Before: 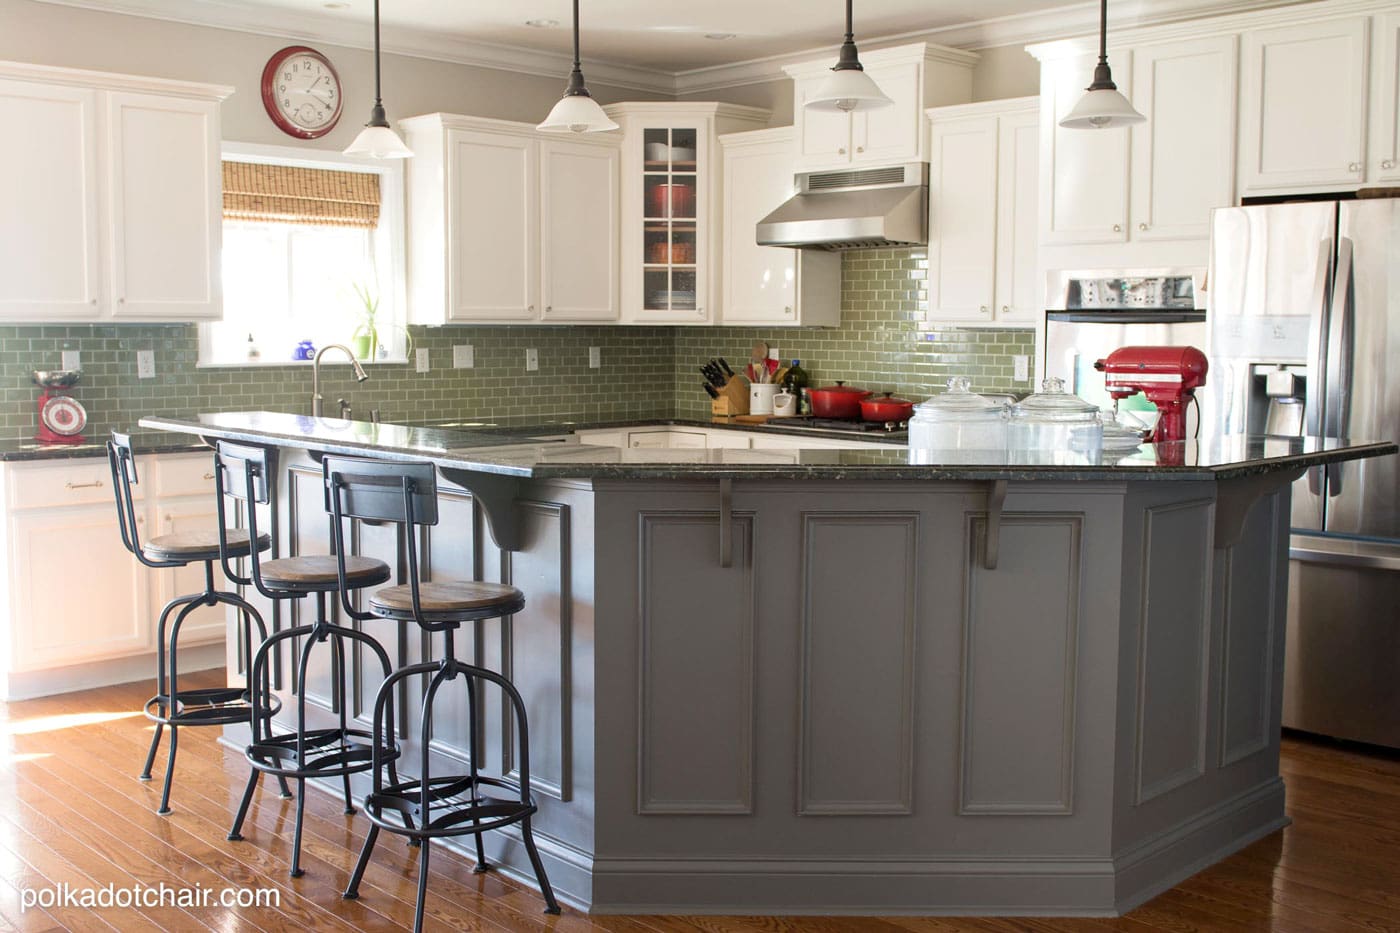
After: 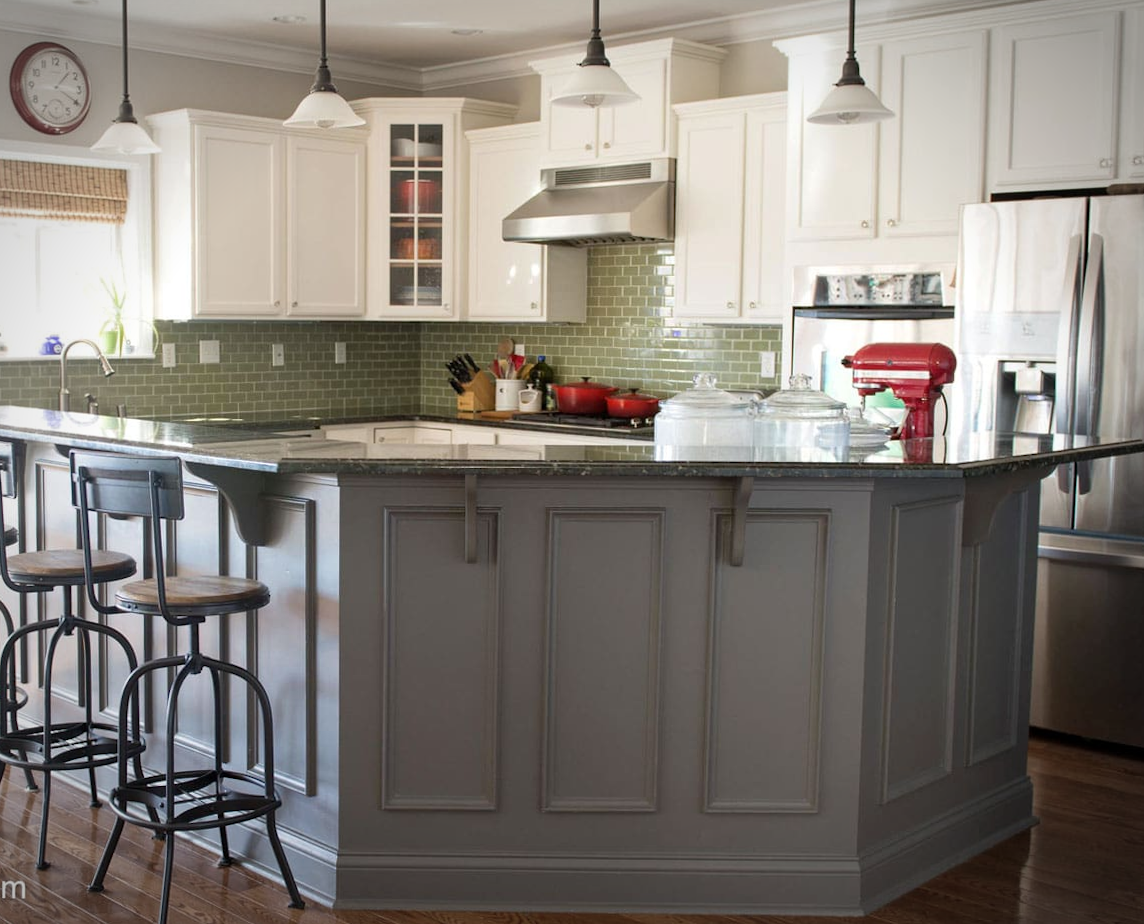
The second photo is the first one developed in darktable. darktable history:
white balance: emerald 1
rotate and perspective: rotation 0.192°, lens shift (horizontal) -0.015, crop left 0.005, crop right 0.996, crop top 0.006, crop bottom 0.99
vignetting: automatic ratio true
crop: left 17.582%, bottom 0.031%
